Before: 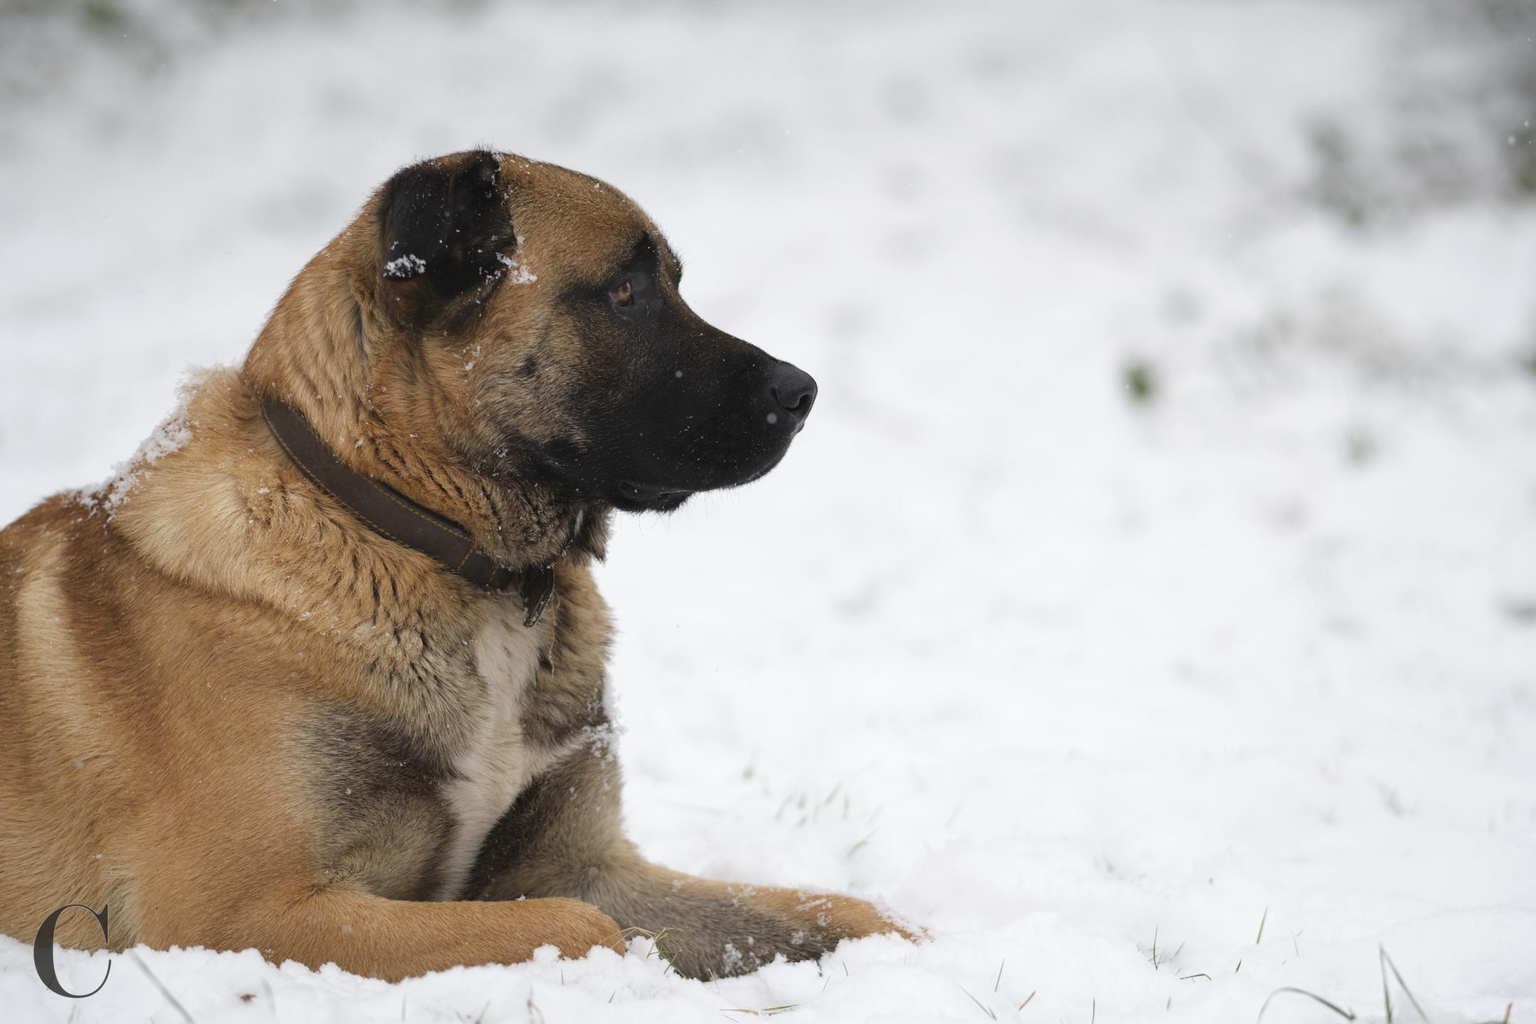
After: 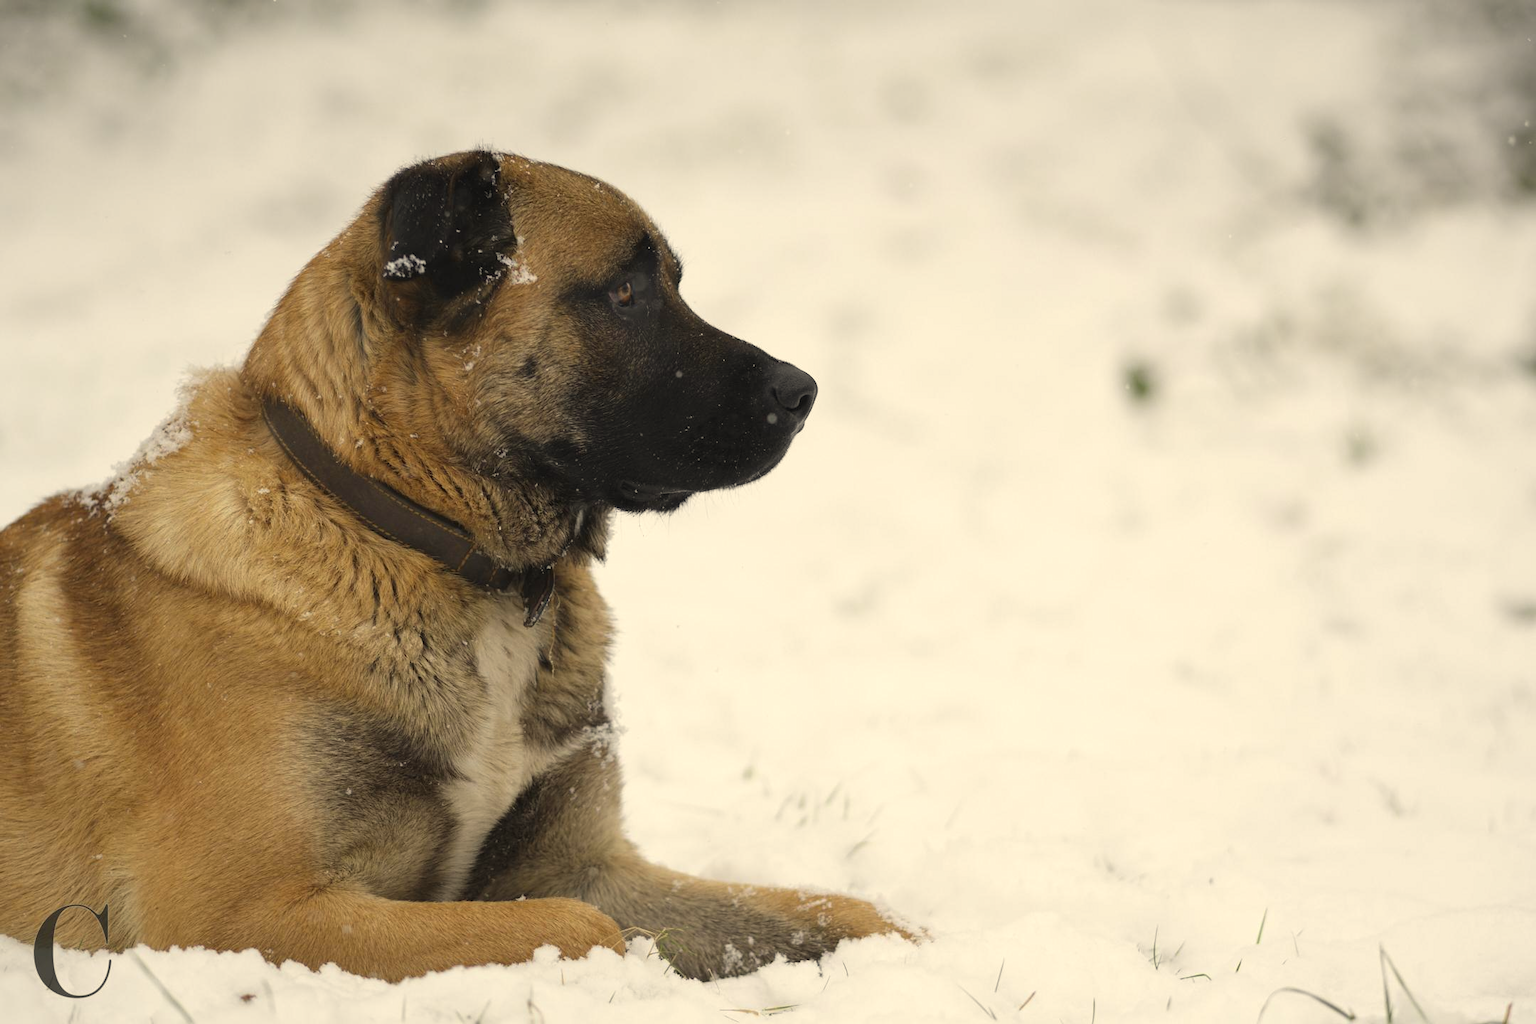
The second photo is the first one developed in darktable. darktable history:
color correction: highlights a* 1.28, highlights b* 17.84
